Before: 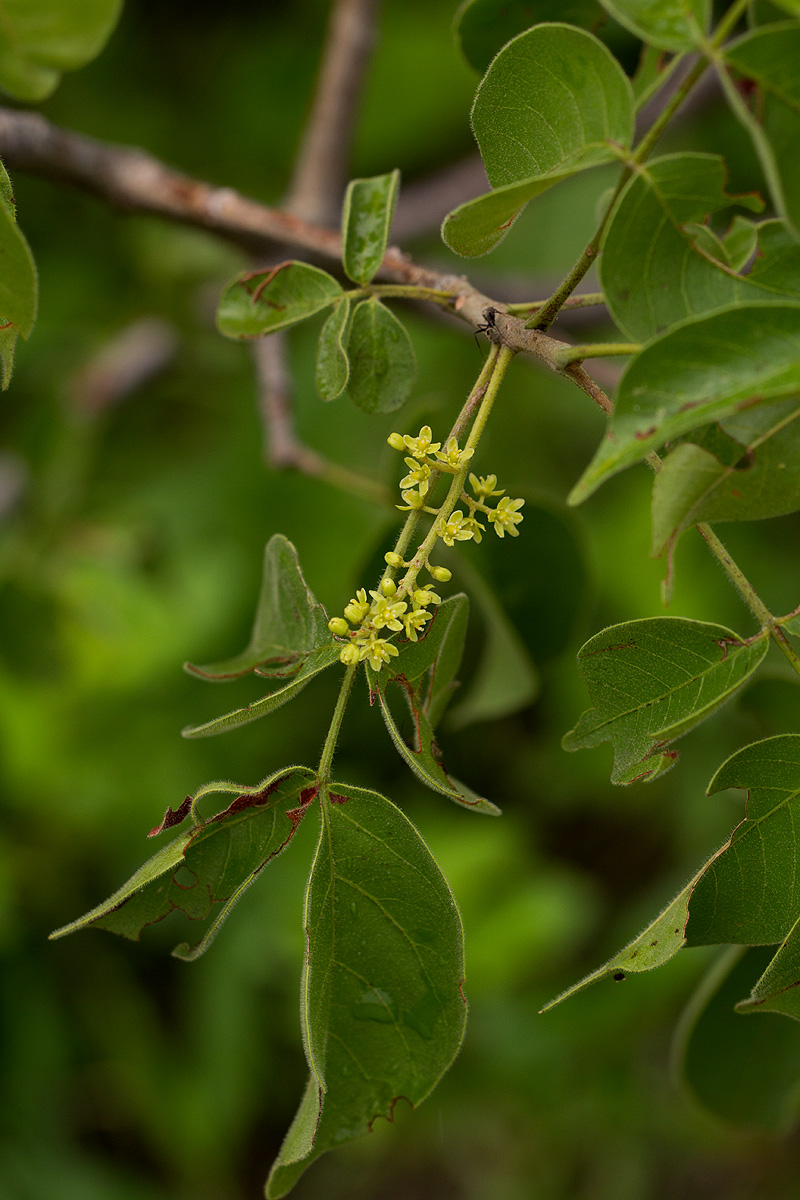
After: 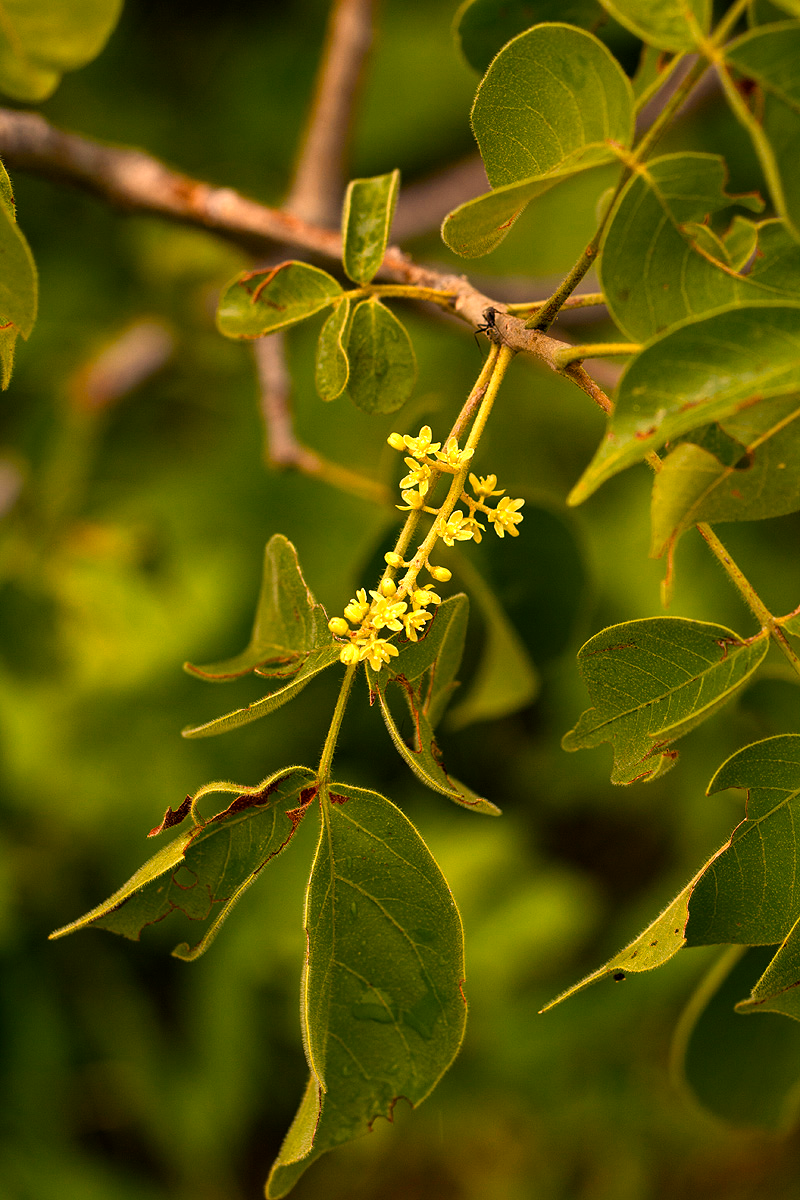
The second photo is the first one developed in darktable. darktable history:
color correction: highlights a* 14.79, highlights b* 31.35
color balance rgb: perceptual saturation grading › global saturation 27.033%, perceptual saturation grading › highlights -28.869%, perceptual saturation grading › mid-tones 15.389%, perceptual saturation grading › shadows 33.195%, global vibrance 9.255%
color zones: curves: ch0 [(0.018, 0.548) (0.197, 0.654) (0.425, 0.447) (0.605, 0.658) (0.732, 0.579)]; ch1 [(0.105, 0.531) (0.224, 0.531) (0.386, 0.39) (0.618, 0.456) (0.732, 0.456) (0.956, 0.421)]; ch2 [(0.039, 0.583) (0.215, 0.465) (0.399, 0.544) (0.465, 0.548) (0.614, 0.447) (0.724, 0.43) (0.882, 0.623) (0.956, 0.632)]
